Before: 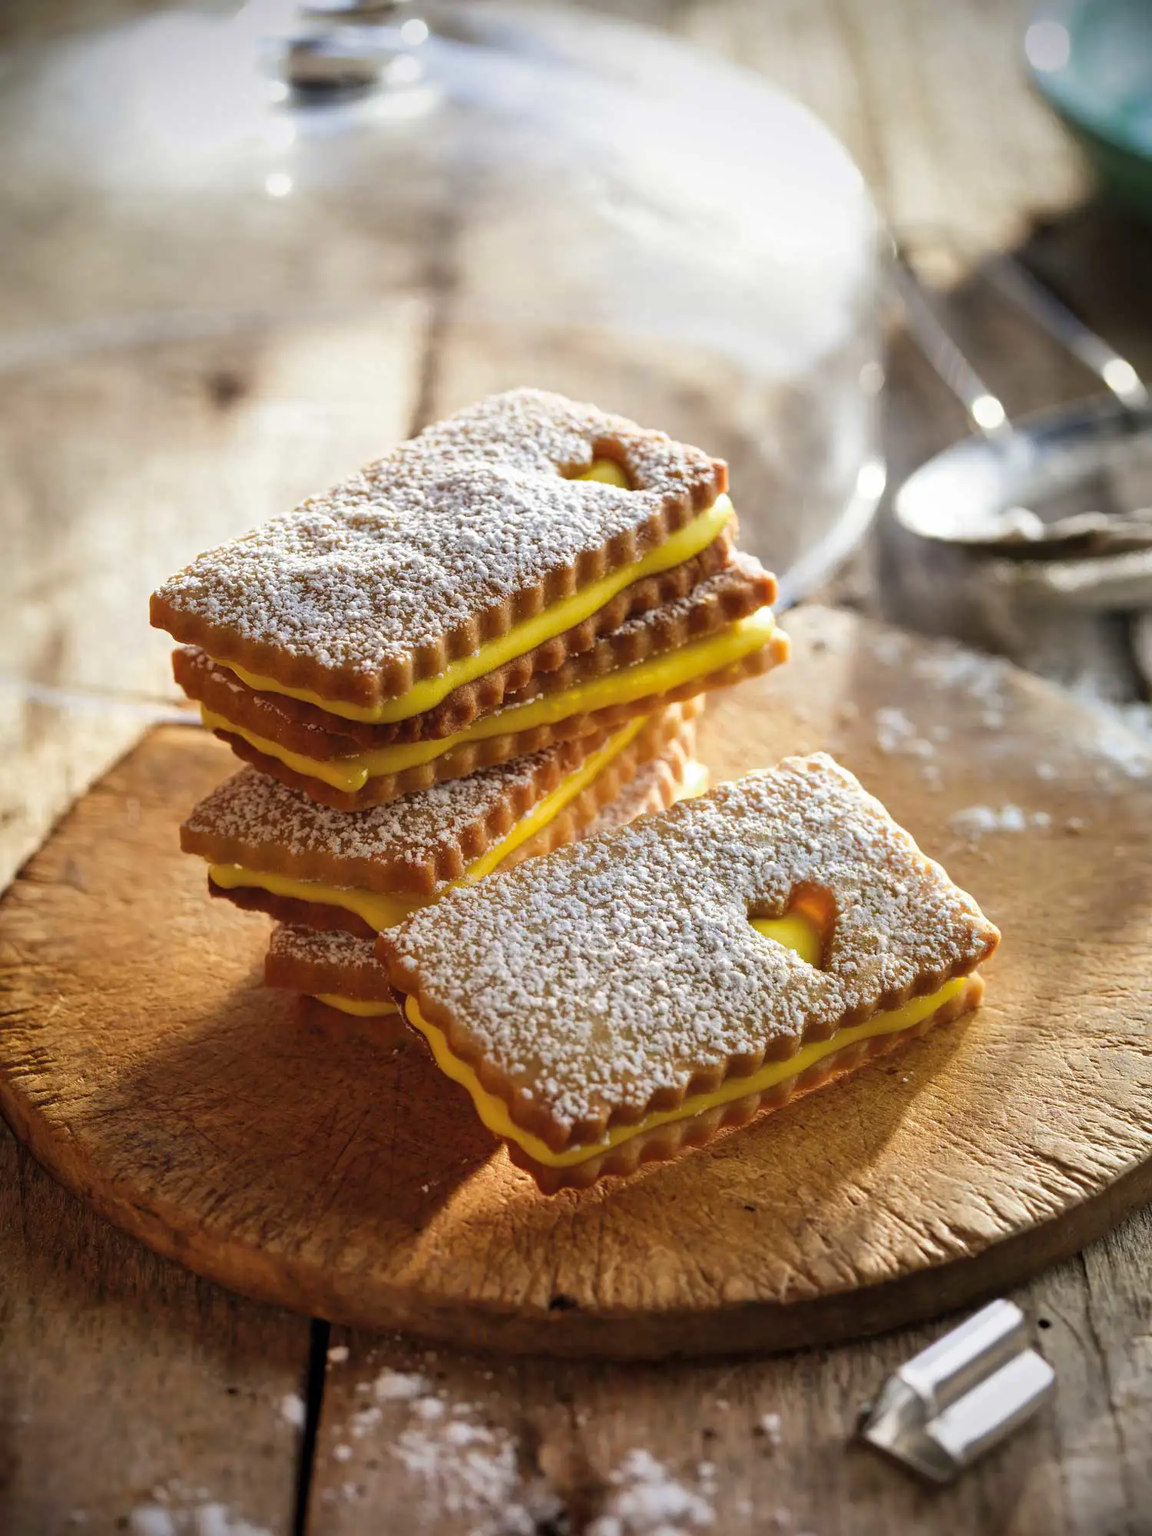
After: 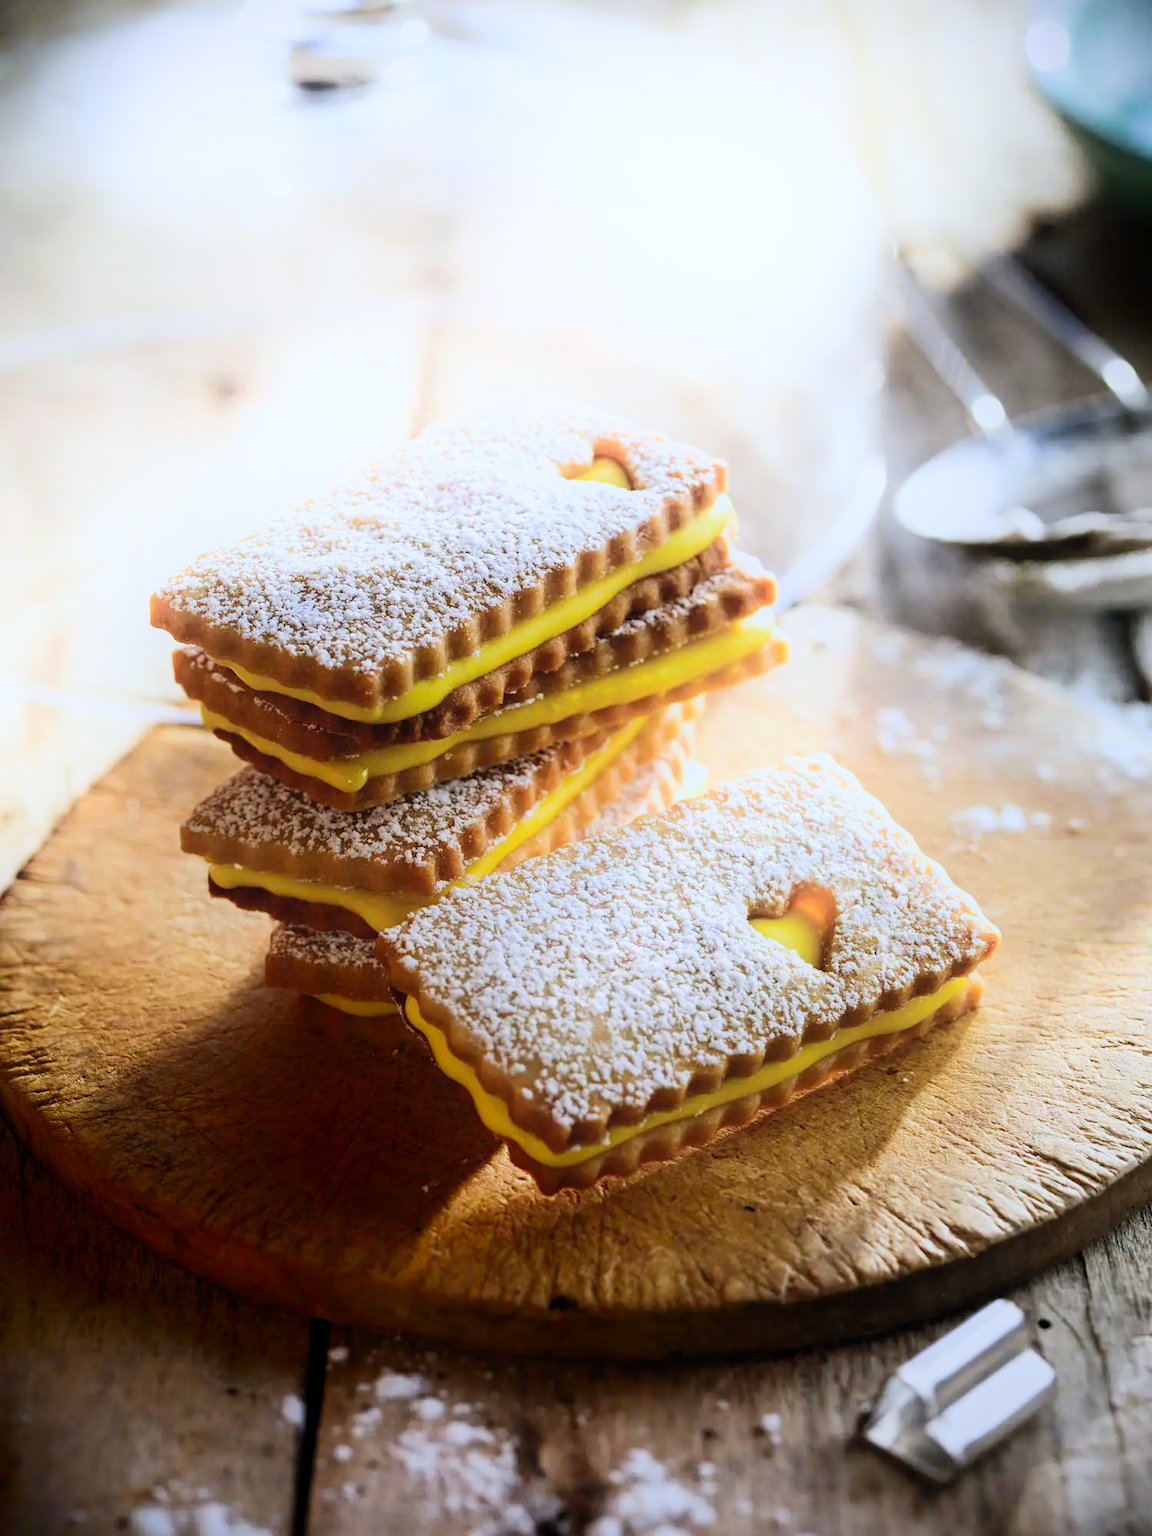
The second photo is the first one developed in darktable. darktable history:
filmic rgb: black relative exposure -7.65 EV, white relative exposure 4.56 EV, hardness 3.61
white balance: red 0.926, green 1.003, blue 1.133
contrast brightness saturation: contrast 0.2, brightness 0.15, saturation 0.14
shadows and highlights: shadows -90, highlights 90, soften with gaussian
